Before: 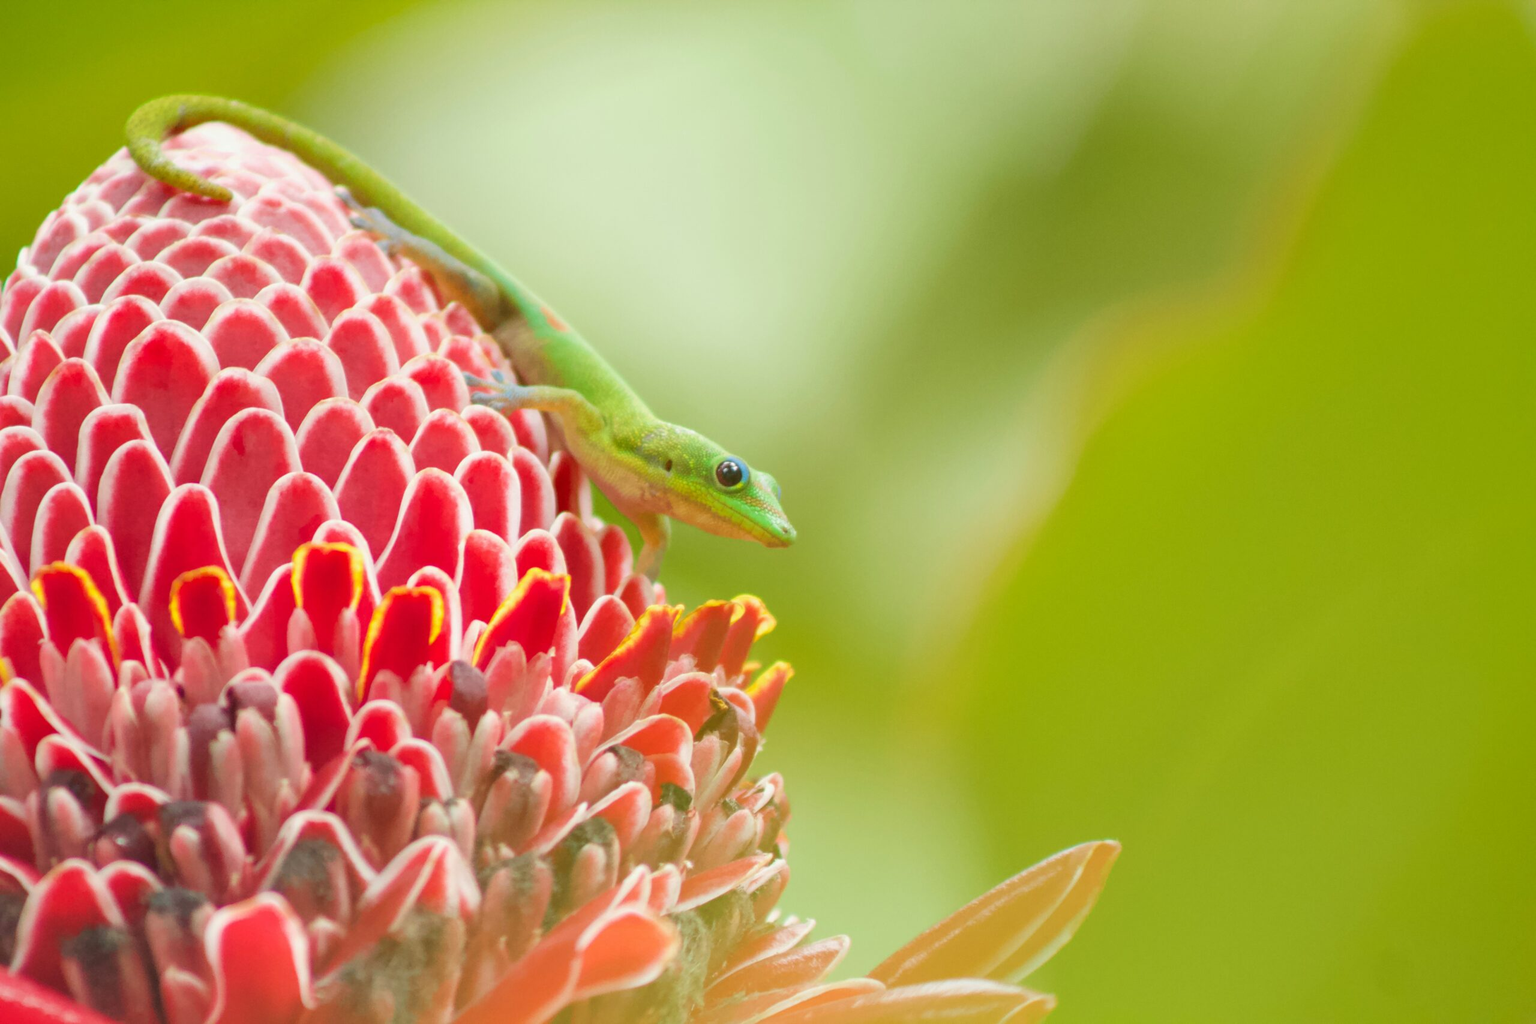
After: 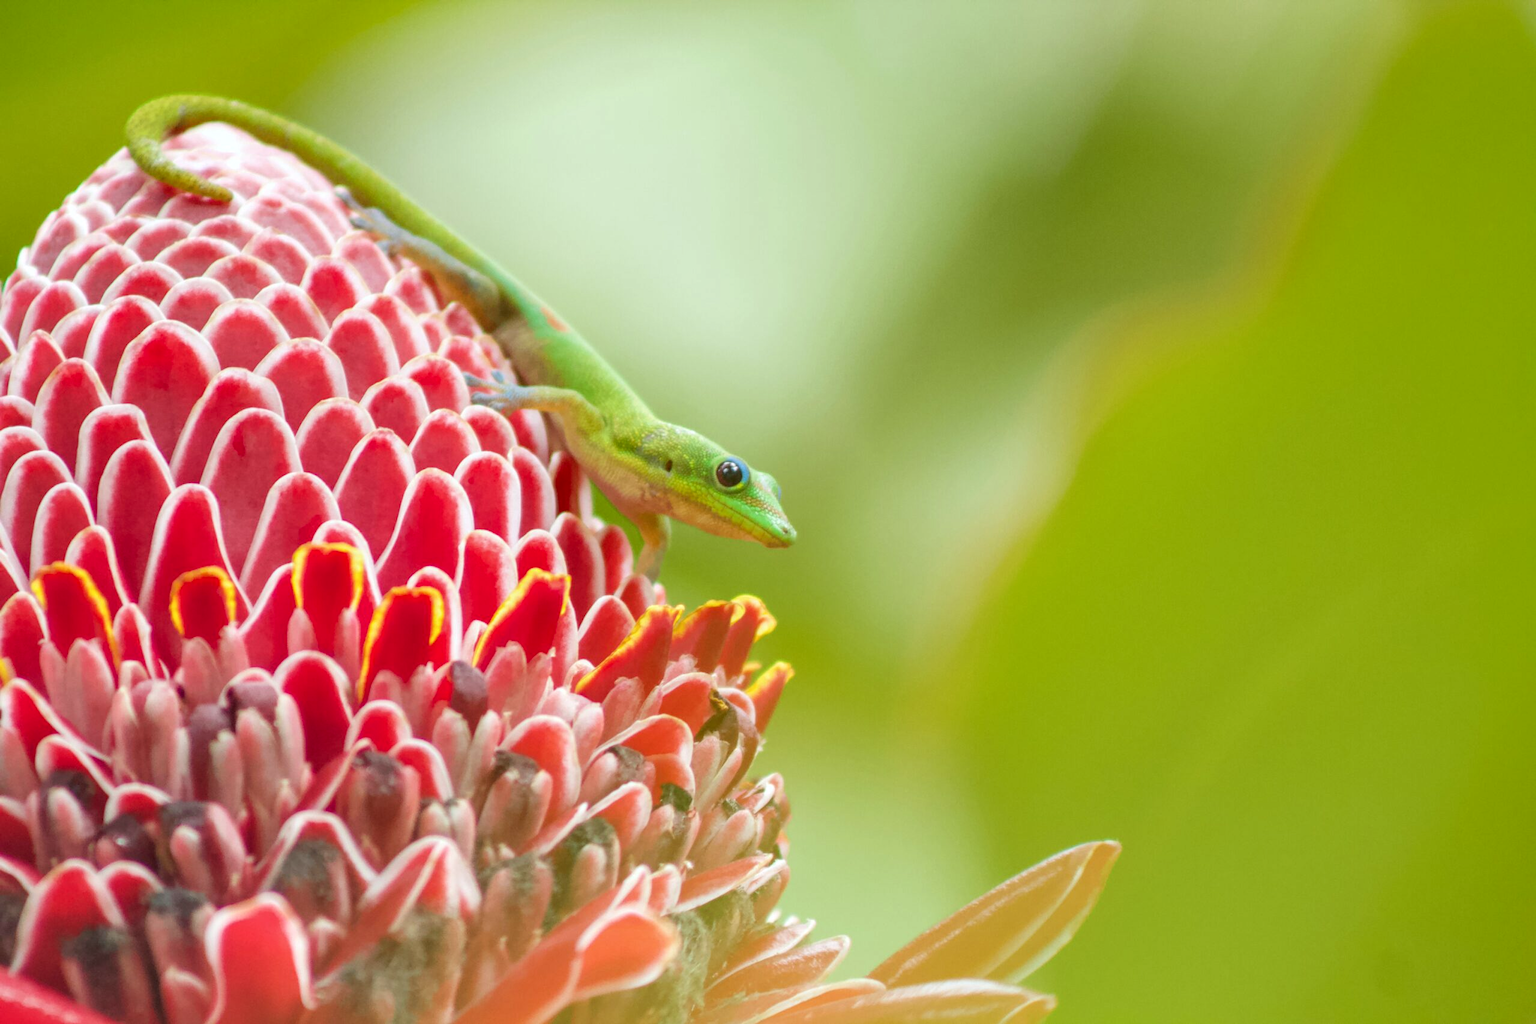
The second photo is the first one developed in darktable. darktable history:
white balance: red 0.976, blue 1.04
local contrast: on, module defaults
